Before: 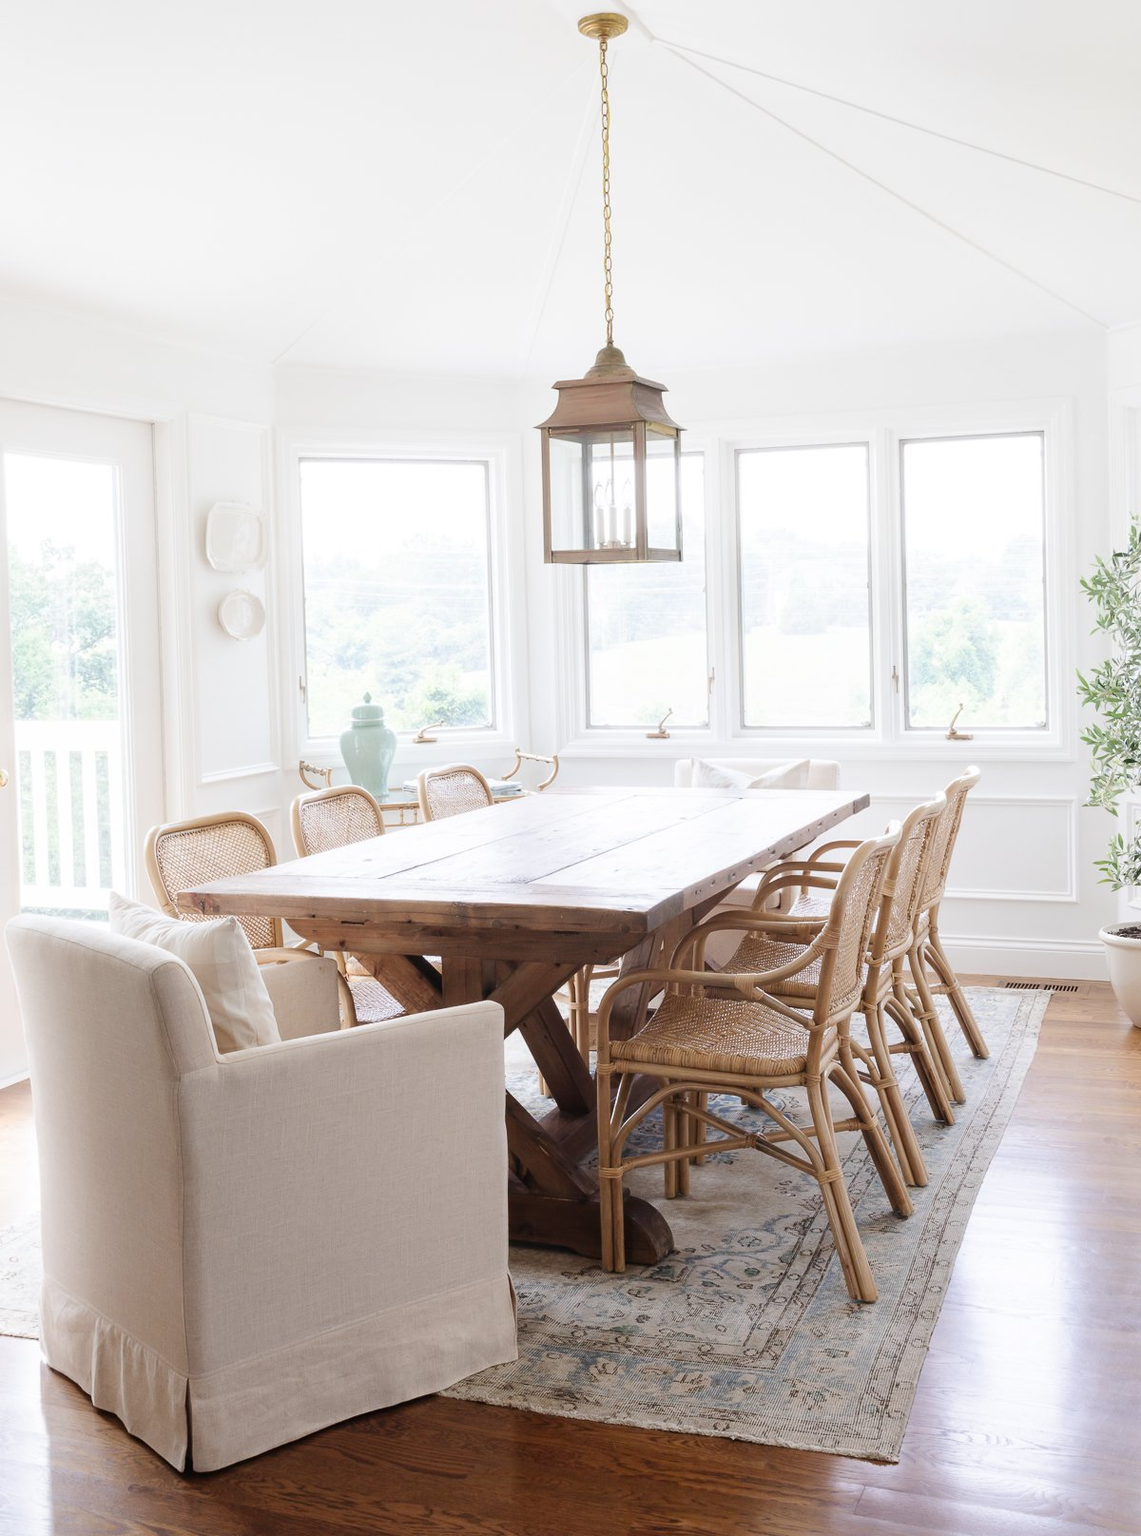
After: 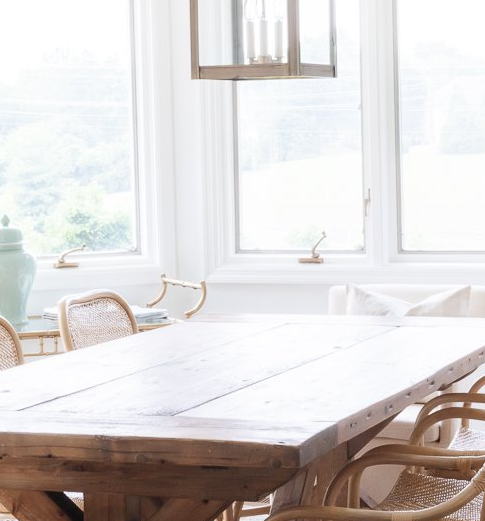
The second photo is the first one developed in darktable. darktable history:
crop: left 31.779%, top 31.806%, right 27.794%, bottom 35.917%
